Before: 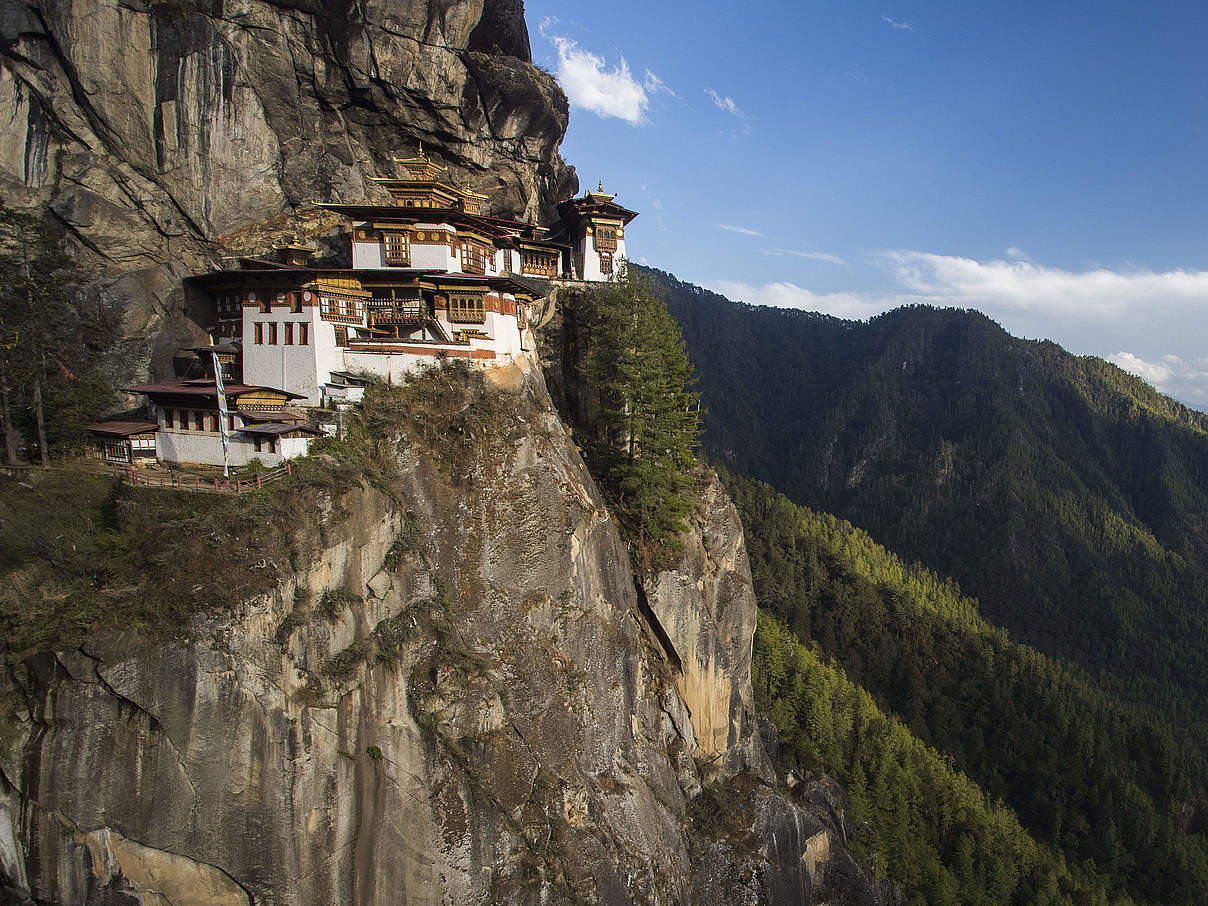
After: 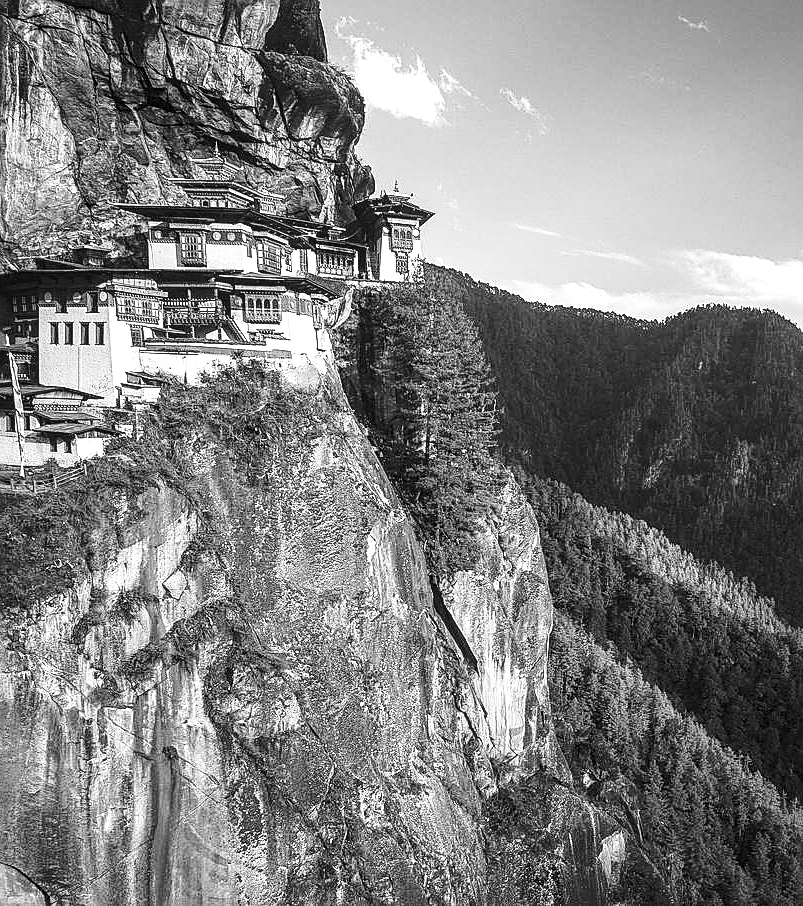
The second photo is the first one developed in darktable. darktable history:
exposure: exposure 0.722 EV, compensate highlight preservation false
tone curve: curves: ch0 [(0, 0) (0.234, 0.191) (0.48, 0.534) (0.608, 0.667) (0.725, 0.809) (0.864, 0.922) (1, 1)]; ch1 [(0, 0) (0.453, 0.43) (0.5, 0.5) (0.615, 0.649) (1, 1)]; ch2 [(0, 0) (0.5, 0.5) (0.586, 0.617) (1, 1)], color space Lab, independent channels, preserve colors none
monochrome: a 32, b 64, size 2.3
crop: left 16.899%, right 16.556%
local contrast: highlights 55%, shadows 52%, detail 130%, midtone range 0.452
levels: levels [0, 0.48, 0.961]
sharpen: on, module defaults
